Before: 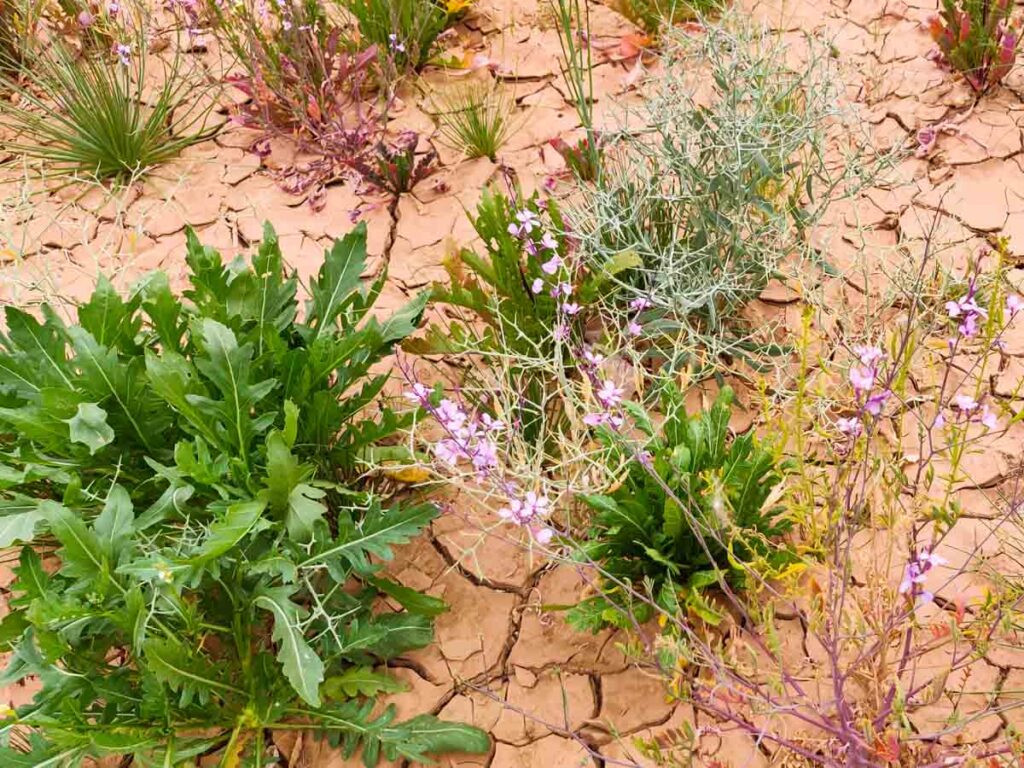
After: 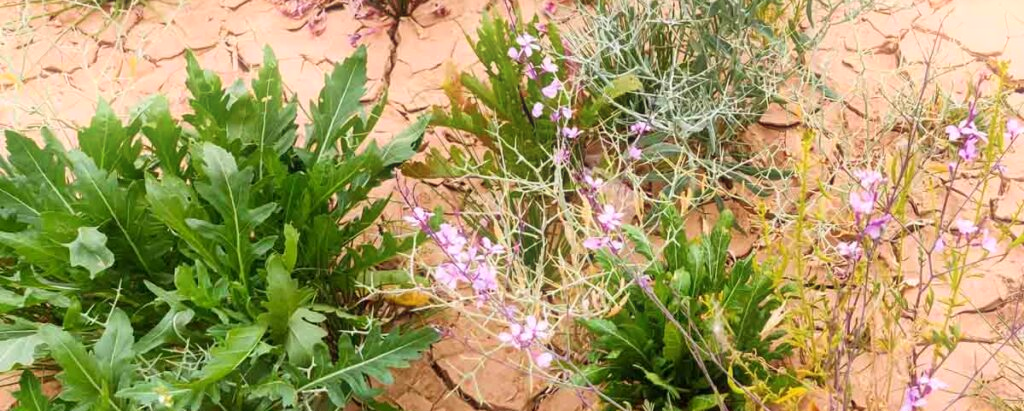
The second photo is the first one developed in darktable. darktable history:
bloom: size 5%, threshold 95%, strength 15%
exposure: compensate highlight preservation false
crop and rotate: top 23.043%, bottom 23.437%
tone equalizer: on, module defaults
